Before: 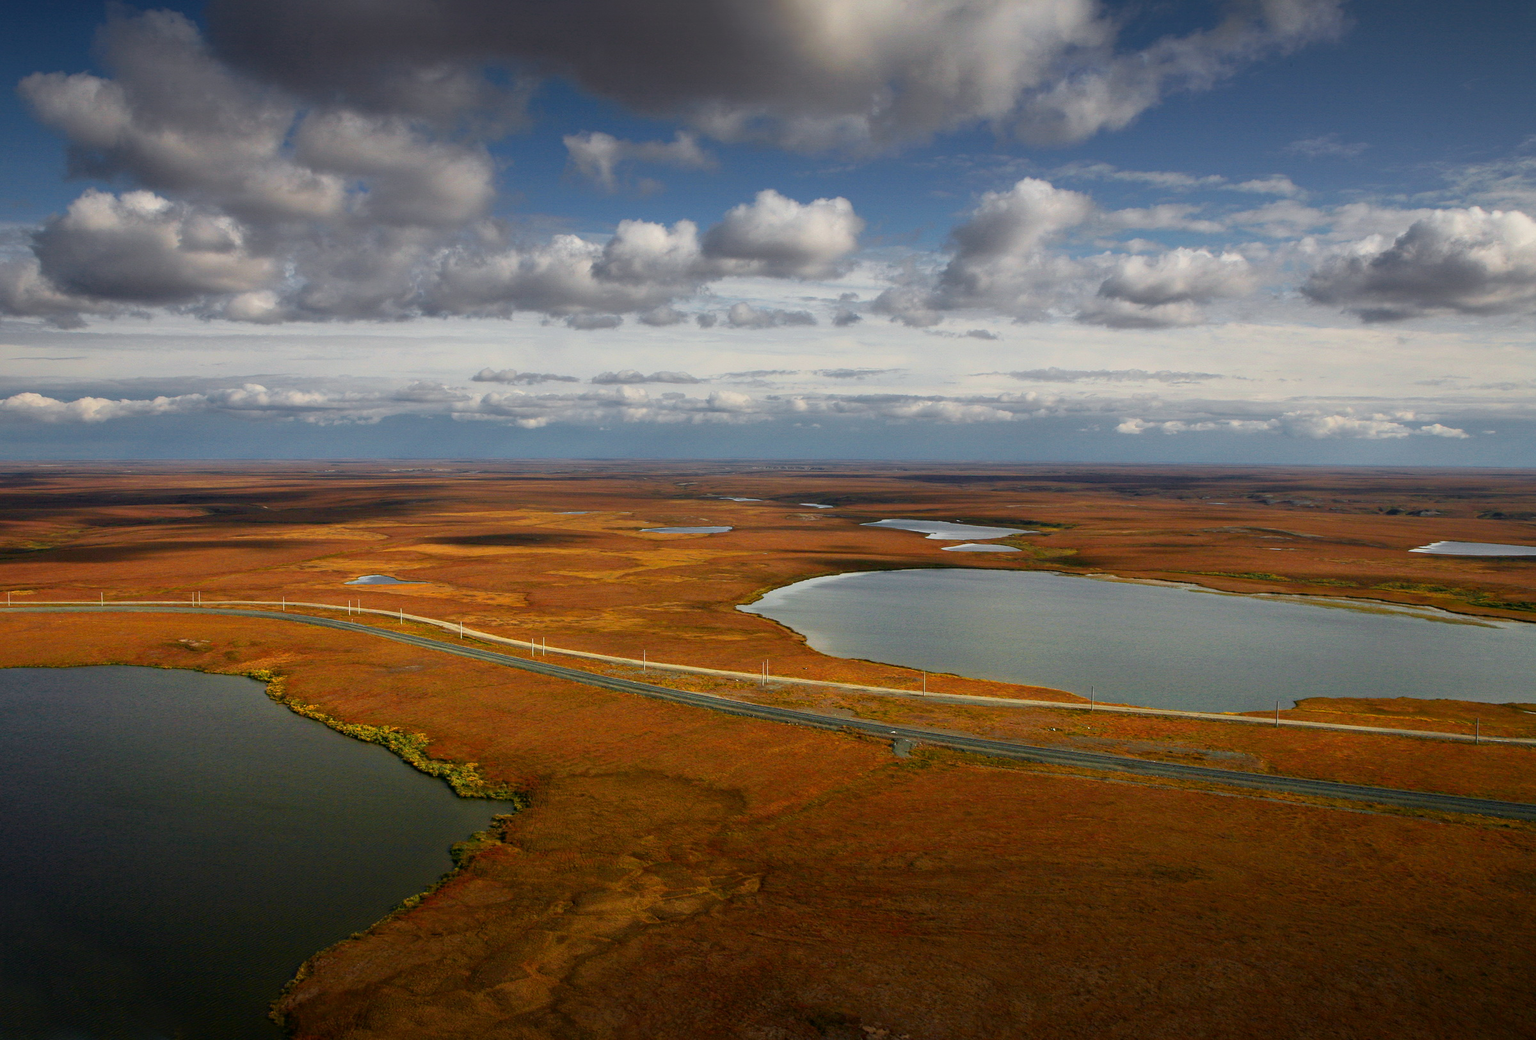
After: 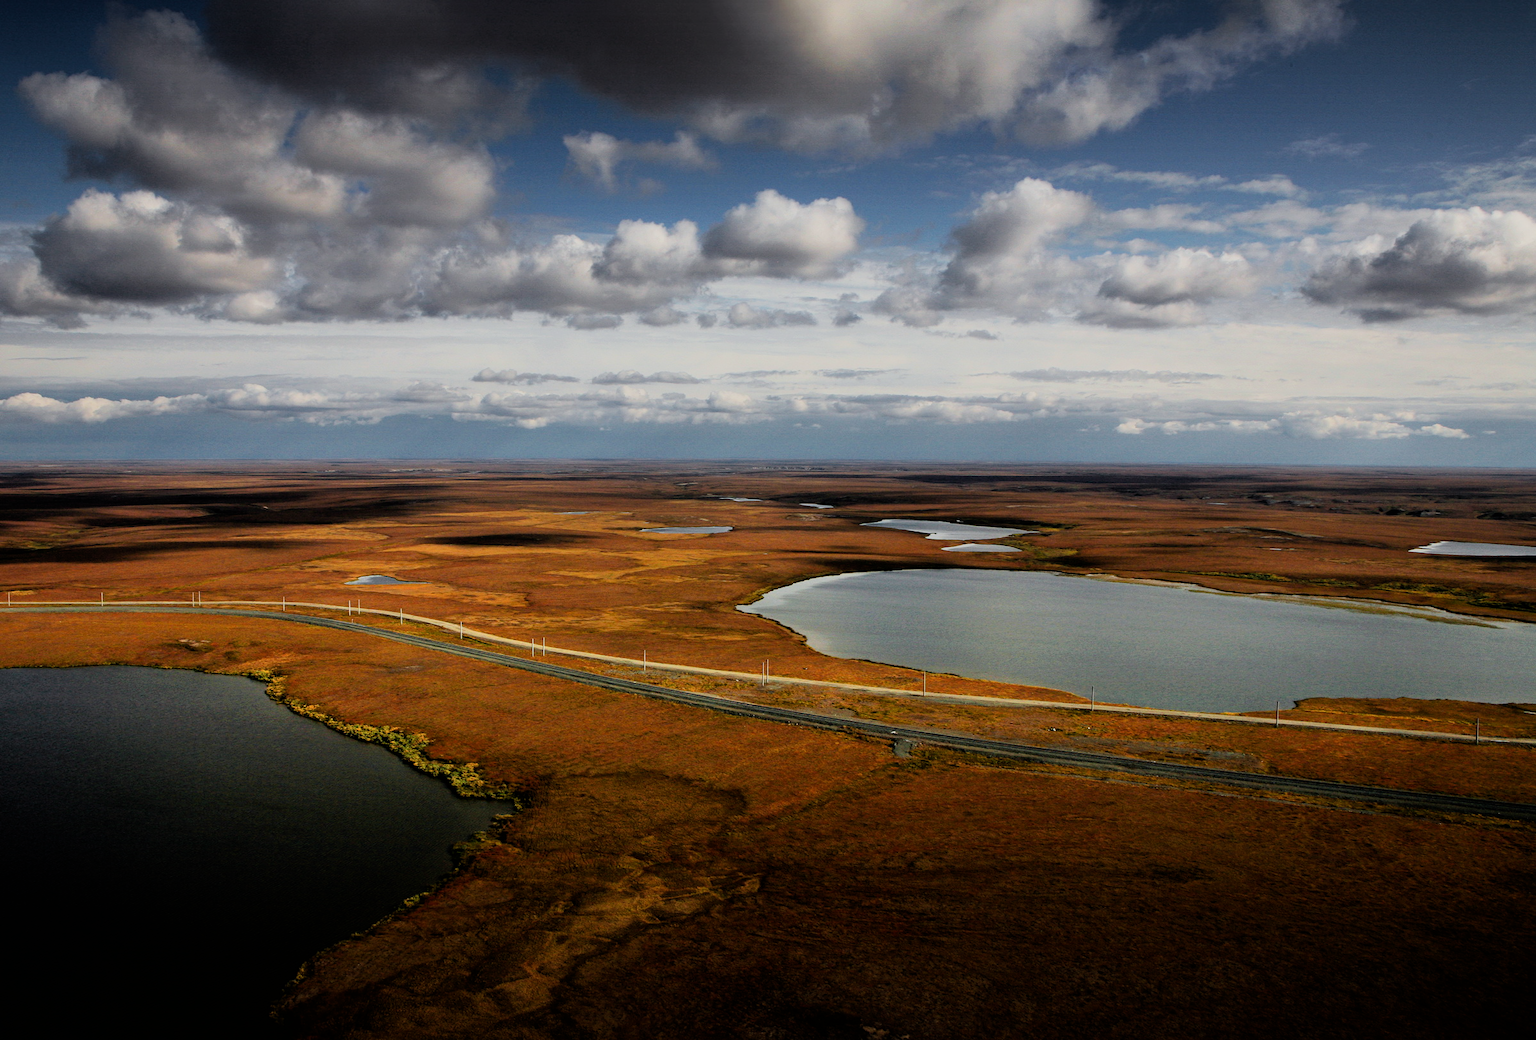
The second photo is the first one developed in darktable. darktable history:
filmic rgb: black relative exposure -5 EV, hardness 2.88, contrast 1.4, highlights saturation mix -30%
tone equalizer: on, module defaults
